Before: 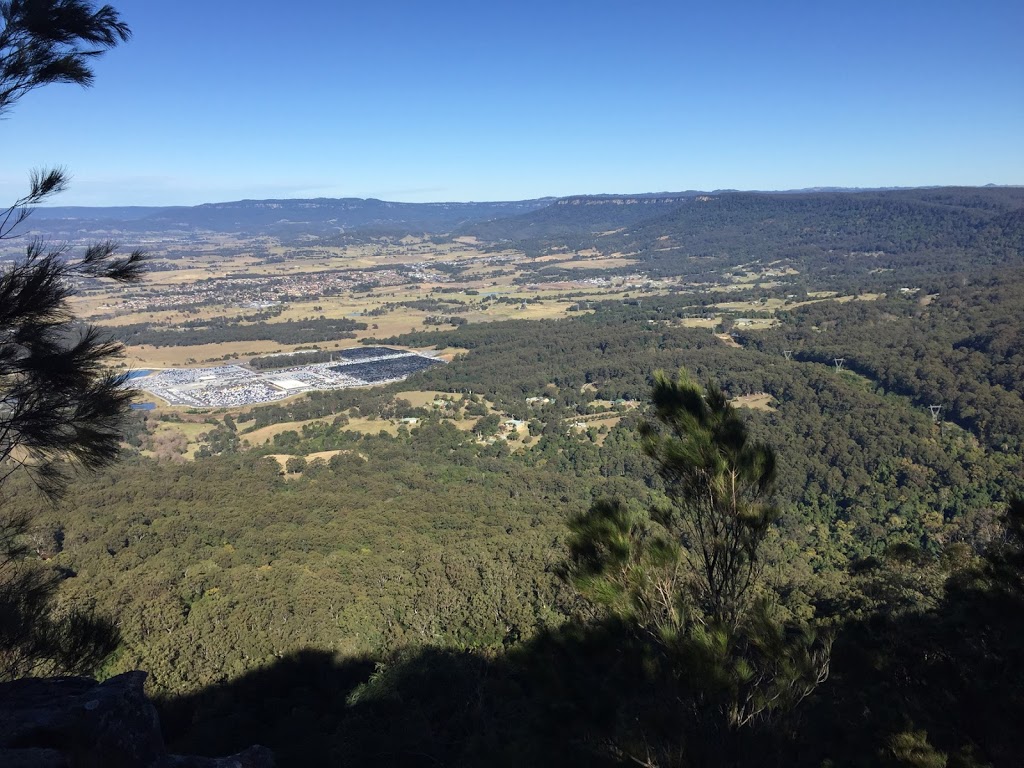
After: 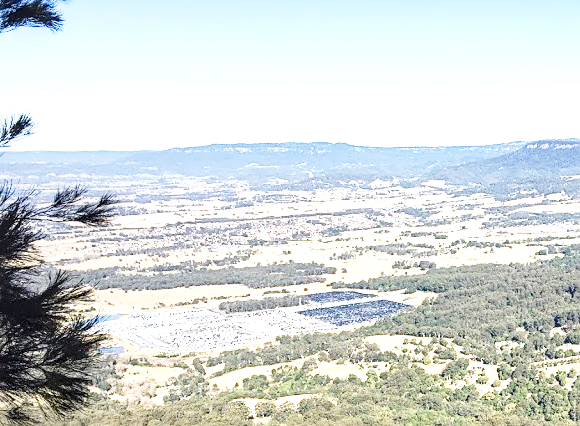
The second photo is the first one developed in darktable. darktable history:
exposure: black level correction 0, exposure 1.2 EV, compensate exposure bias true, compensate highlight preservation false
crop and rotate: left 3.066%, top 7.402%, right 40.288%, bottom 37.114%
local contrast: highlights 31%, detail 135%
base curve: curves: ch0 [(0, 0) (0.028, 0.03) (0.121, 0.232) (0.46, 0.748) (0.859, 0.968) (1, 1)], preserve colors none
color balance rgb: perceptual saturation grading › global saturation -0.098%, saturation formula JzAzBz (2021)
sharpen: on, module defaults
